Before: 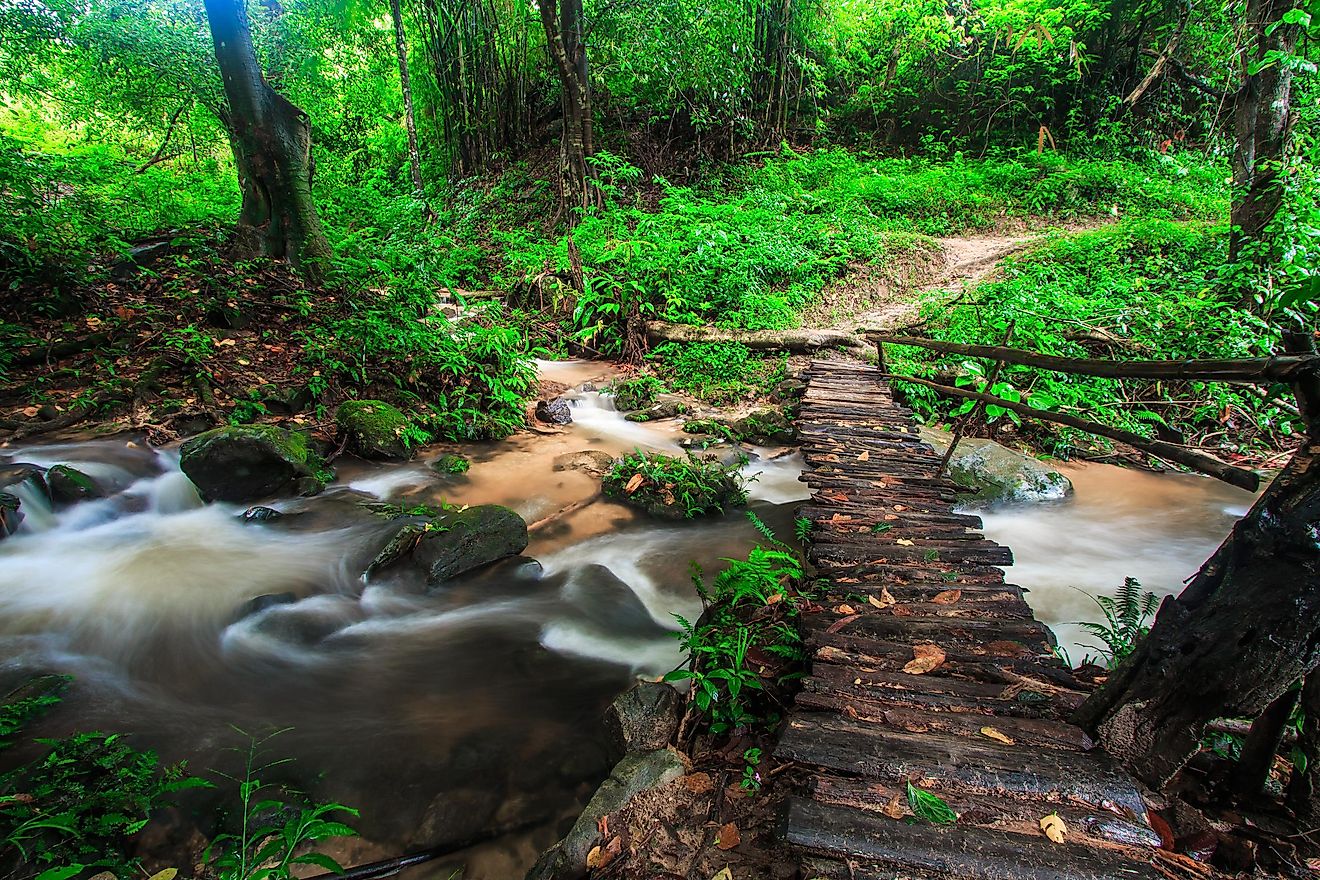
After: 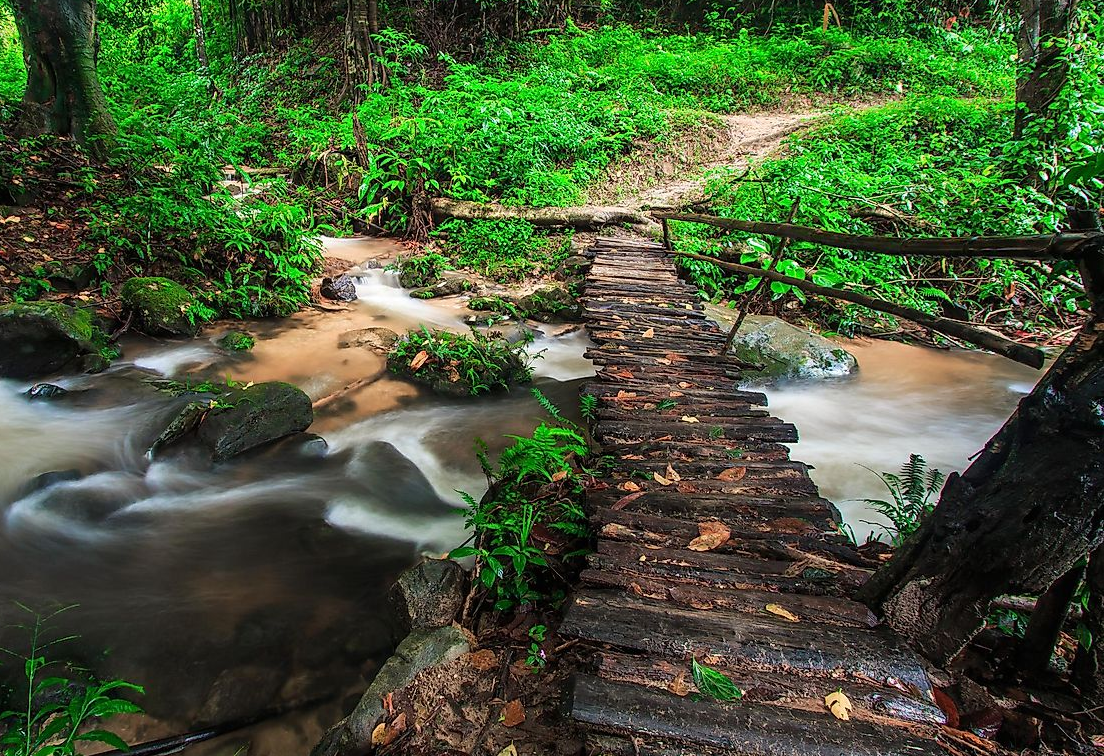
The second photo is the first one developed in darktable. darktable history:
crop: left 16.325%, top 14.068%
